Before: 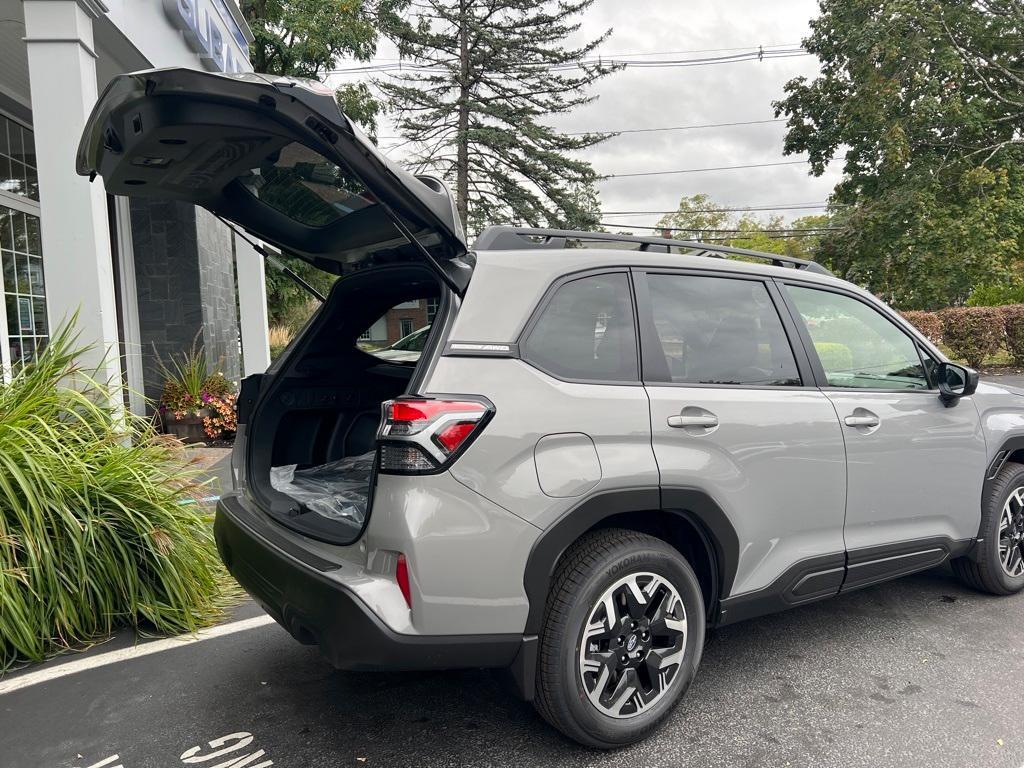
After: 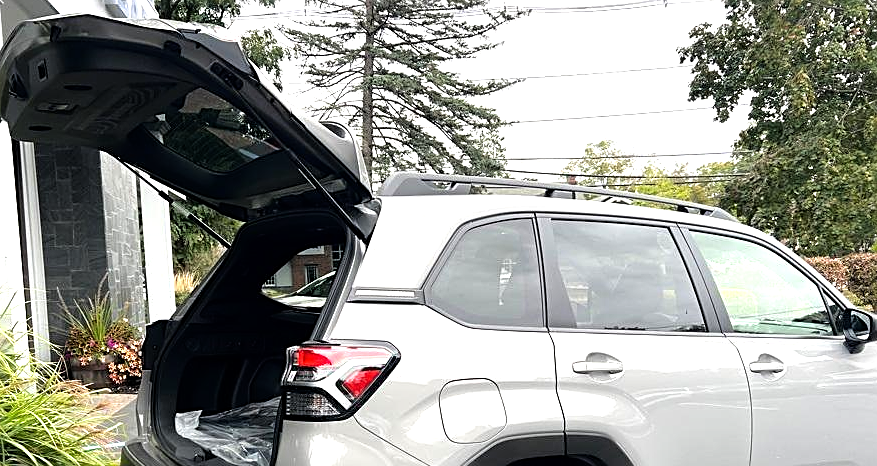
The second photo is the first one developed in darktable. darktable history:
tone equalizer: -8 EV -1.05 EV, -7 EV -1.05 EV, -6 EV -0.883 EV, -5 EV -0.59 EV, -3 EV 0.563 EV, -2 EV 0.845 EV, -1 EV 0.988 EV, +0 EV 1.08 EV
sharpen: on, module defaults
crop and rotate: left 9.341%, top 7.107%, right 5.005%, bottom 32.115%
exposure: exposure -0.057 EV, compensate highlight preservation false
